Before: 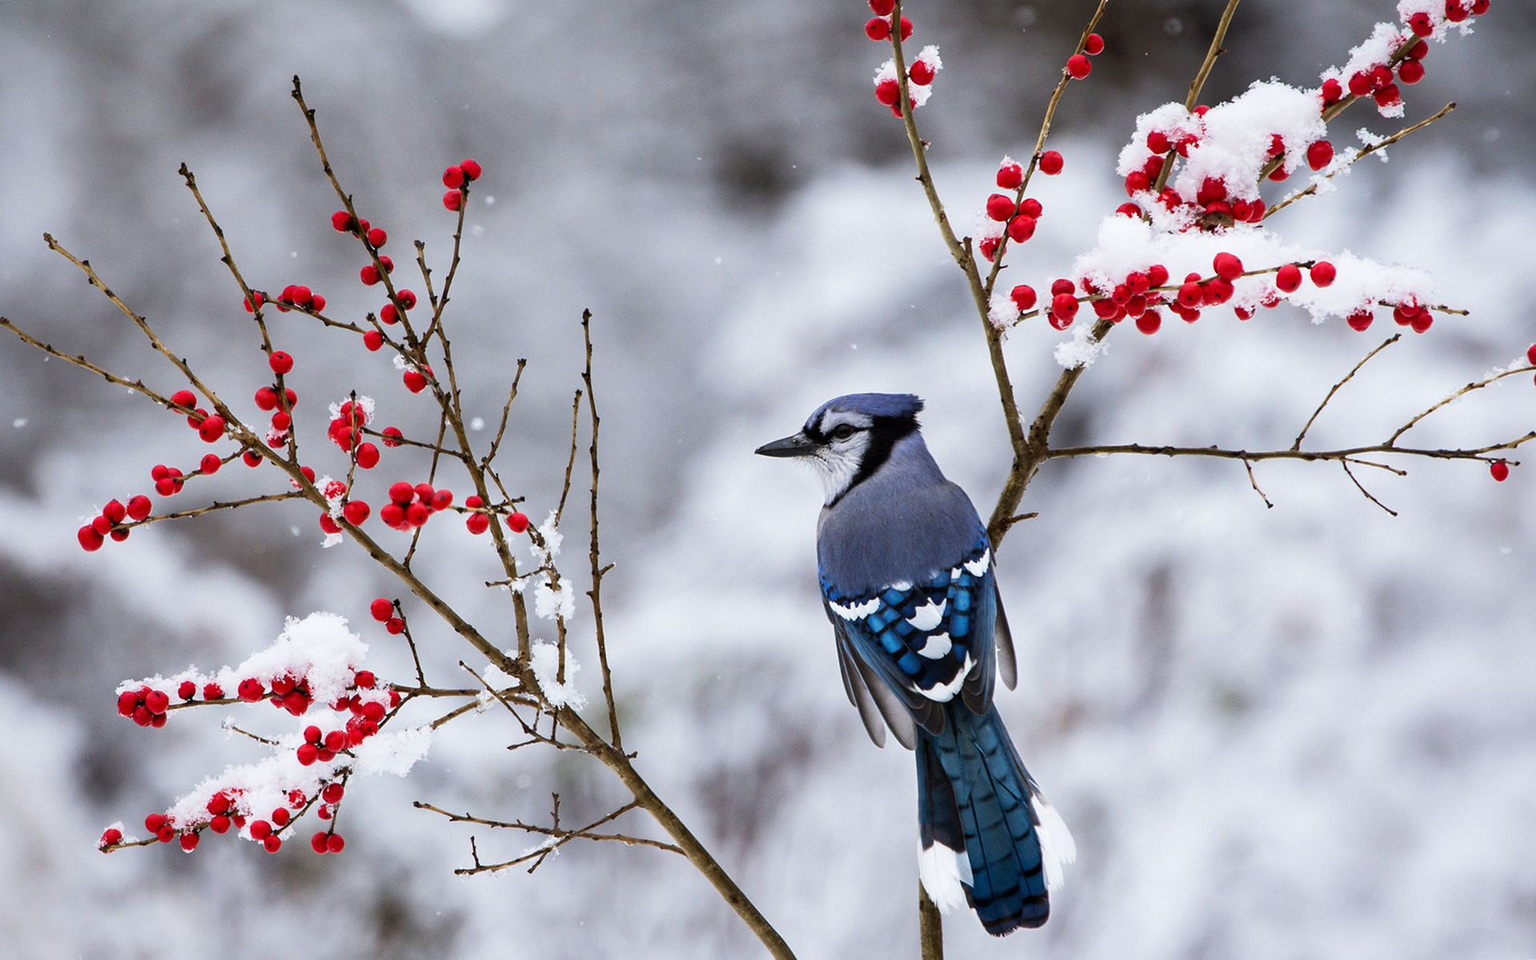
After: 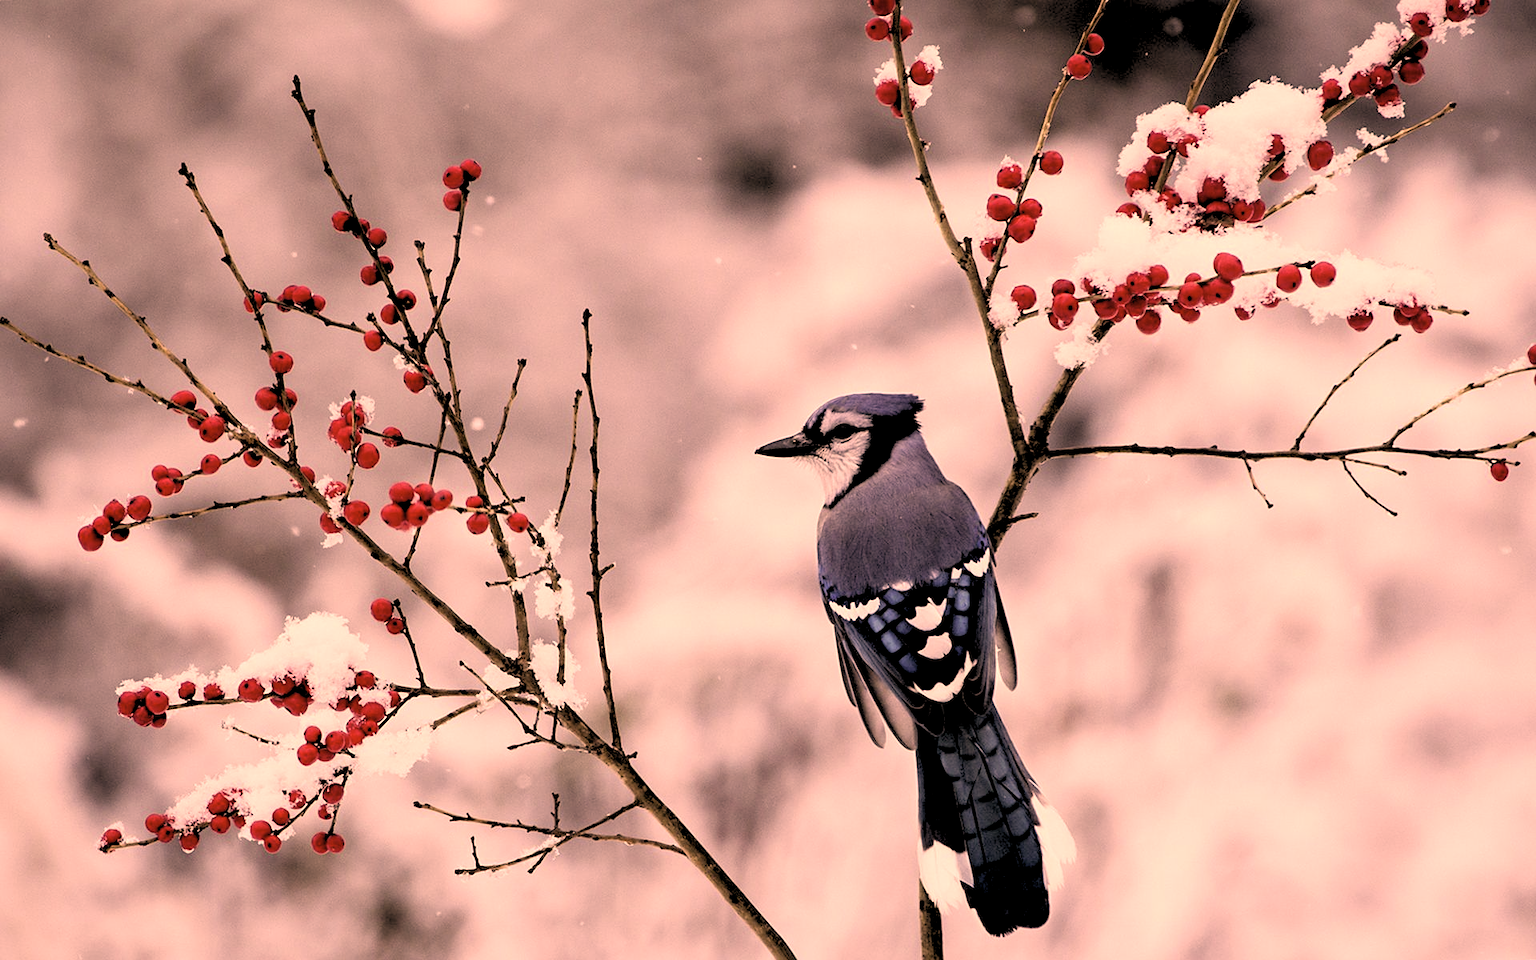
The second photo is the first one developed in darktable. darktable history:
rgb levels: levels [[0.029, 0.461, 0.922], [0, 0.5, 1], [0, 0.5, 1]]
sharpen: amount 0.2
color correction: highlights a* 40, highlights b* 40, saturation 0.69
